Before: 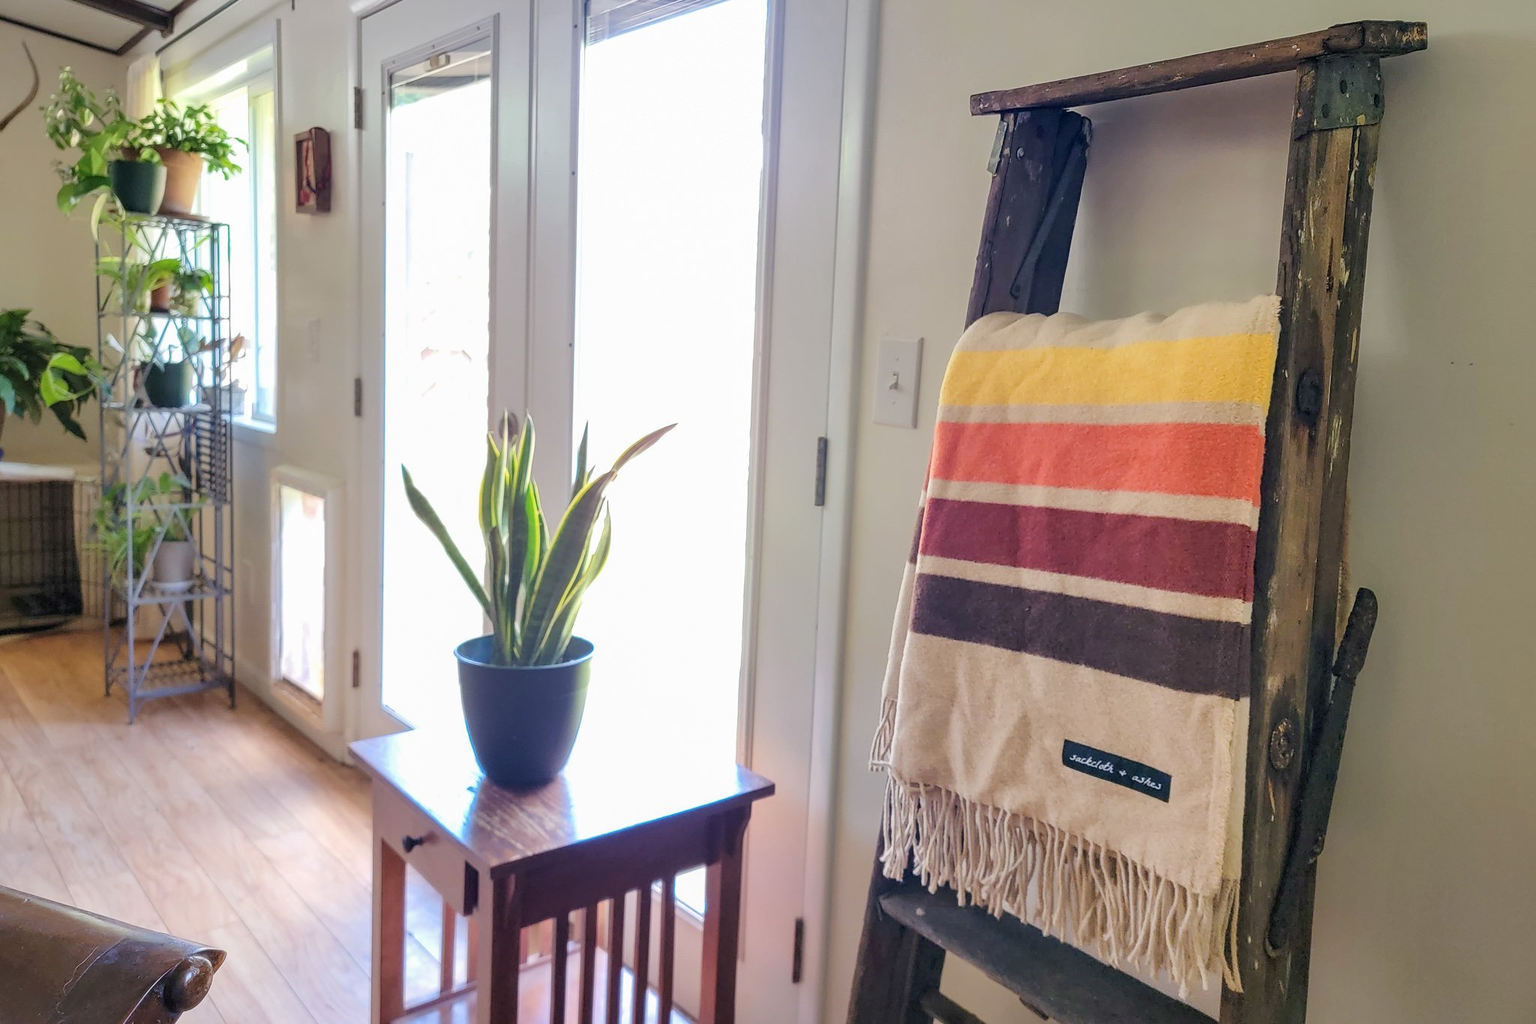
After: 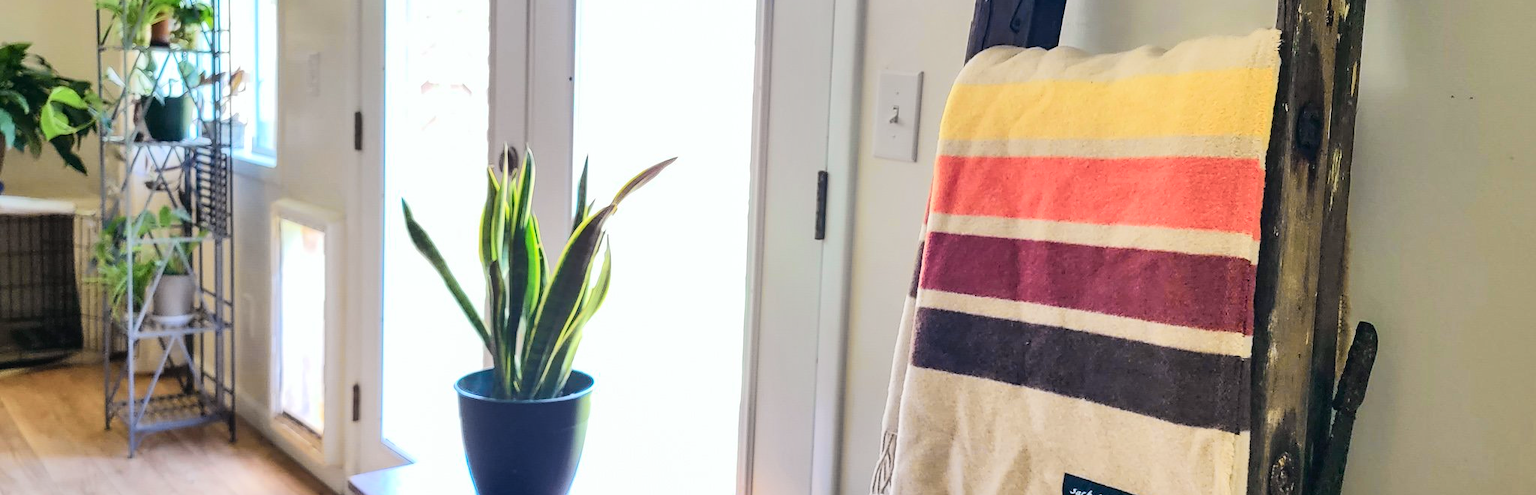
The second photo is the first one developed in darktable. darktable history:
tone equalizer: -8 EV -0.417 EV, -7 EV -0.389 EV, -6 EV -0.333 EV, -5 EV -0.222 EV, -3 EV 0.222 EV, -2 EV 0.333 EV, -1 EV 0.389 EV, +0 EV 0.417 EV, edges refinement/feathering 500, mask exposure compensation -1.57 EV, preserve details no
crop and rotate: top 26.056%, bottom 25.543%
shadows and highlights: radius 133.83, soften with gaussian
tone curve: curves: ch0 [(0, 0.022) (0.114, 0.096) (0.282, 0.299) (0.456, 0.51) (0.613, 0.693) (0.786, 0.843) (0.999, 0.949)]; ch1 [(0, 0) (0.384, 0.365) (0.463, 0.447) (0.486, 0.474) (0.503, 0.5) (0.535, 0.522) (0.555, 0.546) (0.593, 0.599) (0.755, 0.793) (1, 1)]; ch2 [(0, 0) (0.369, 0.375) (0.449, 0.434) (0.501, 0.5) (0.528, 0.517) (0.561, 0.57) (0.612, 0.631) (0.668, 0.659) (1, 1)], color space Lab, independent channels, preserve colors none
